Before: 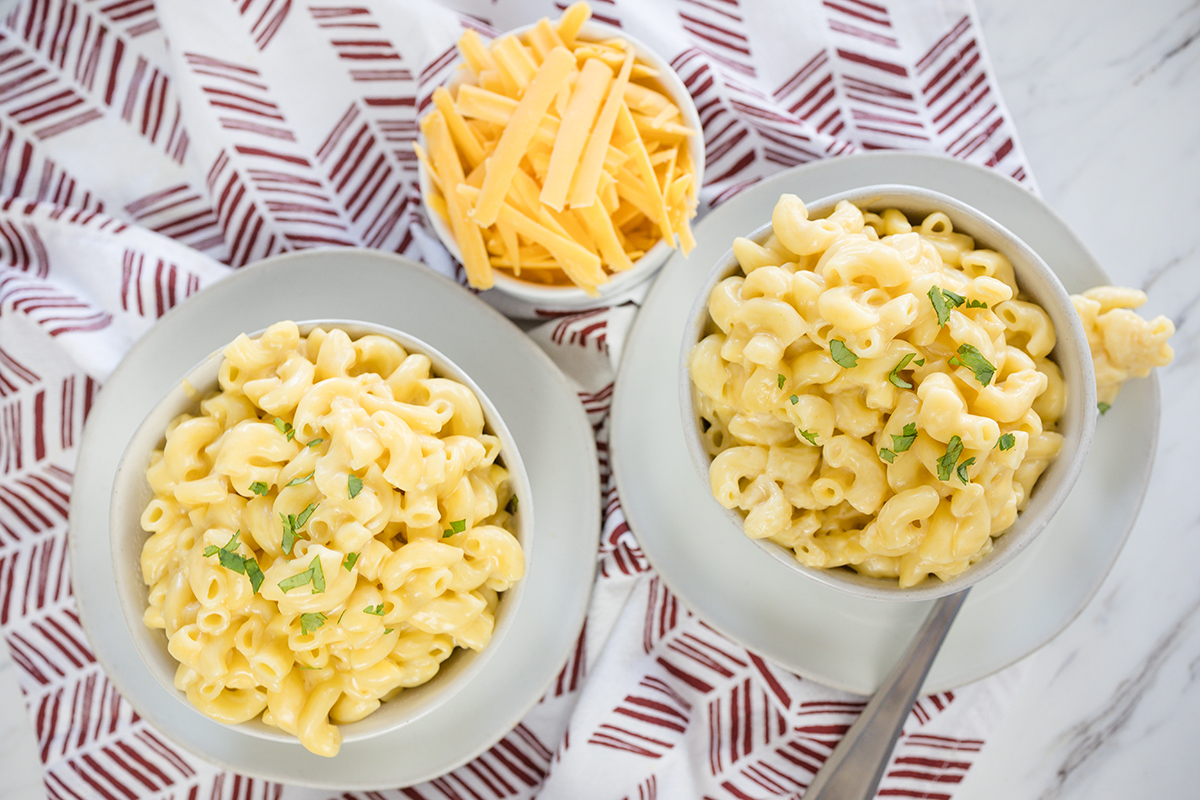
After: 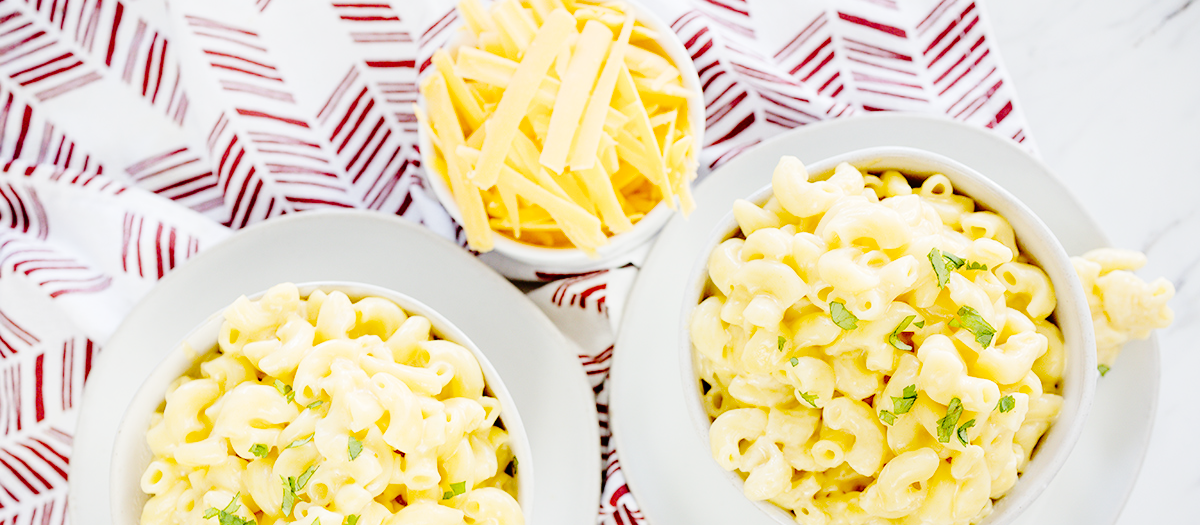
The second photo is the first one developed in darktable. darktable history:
crop and rotate: top 4.848%, bottom 29.503%
base curve: curves: ch0 [(0, 0) (0.036, 0.01) (0.123, 0.254) (0.258, 0.504) (0.507, 0.748) (1, 1)], preserve colors none
